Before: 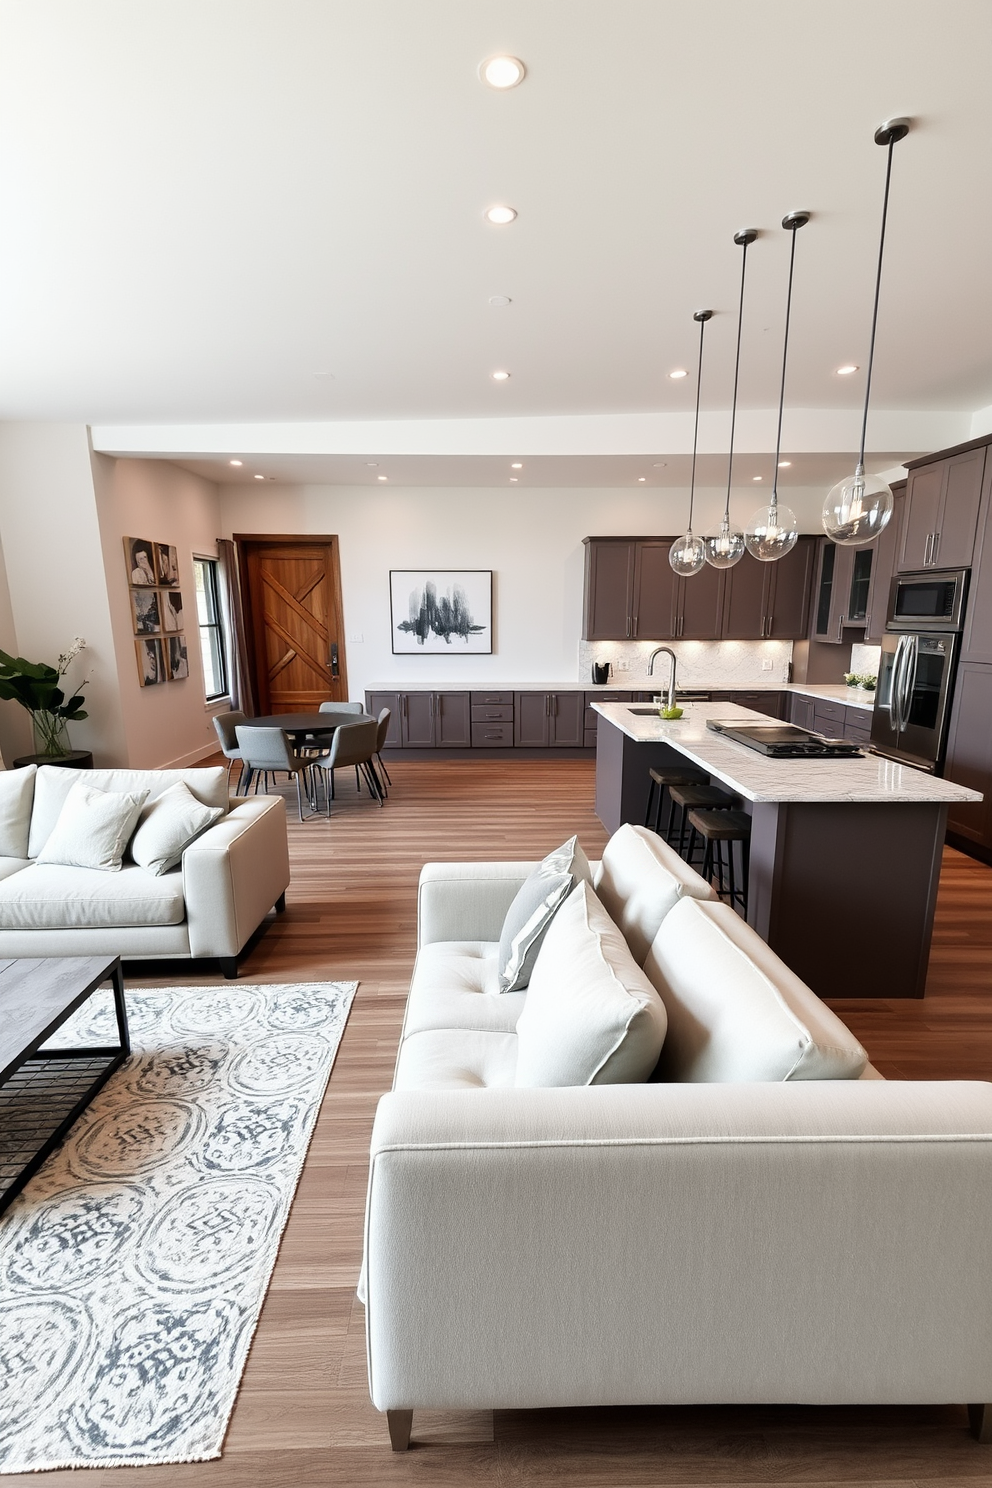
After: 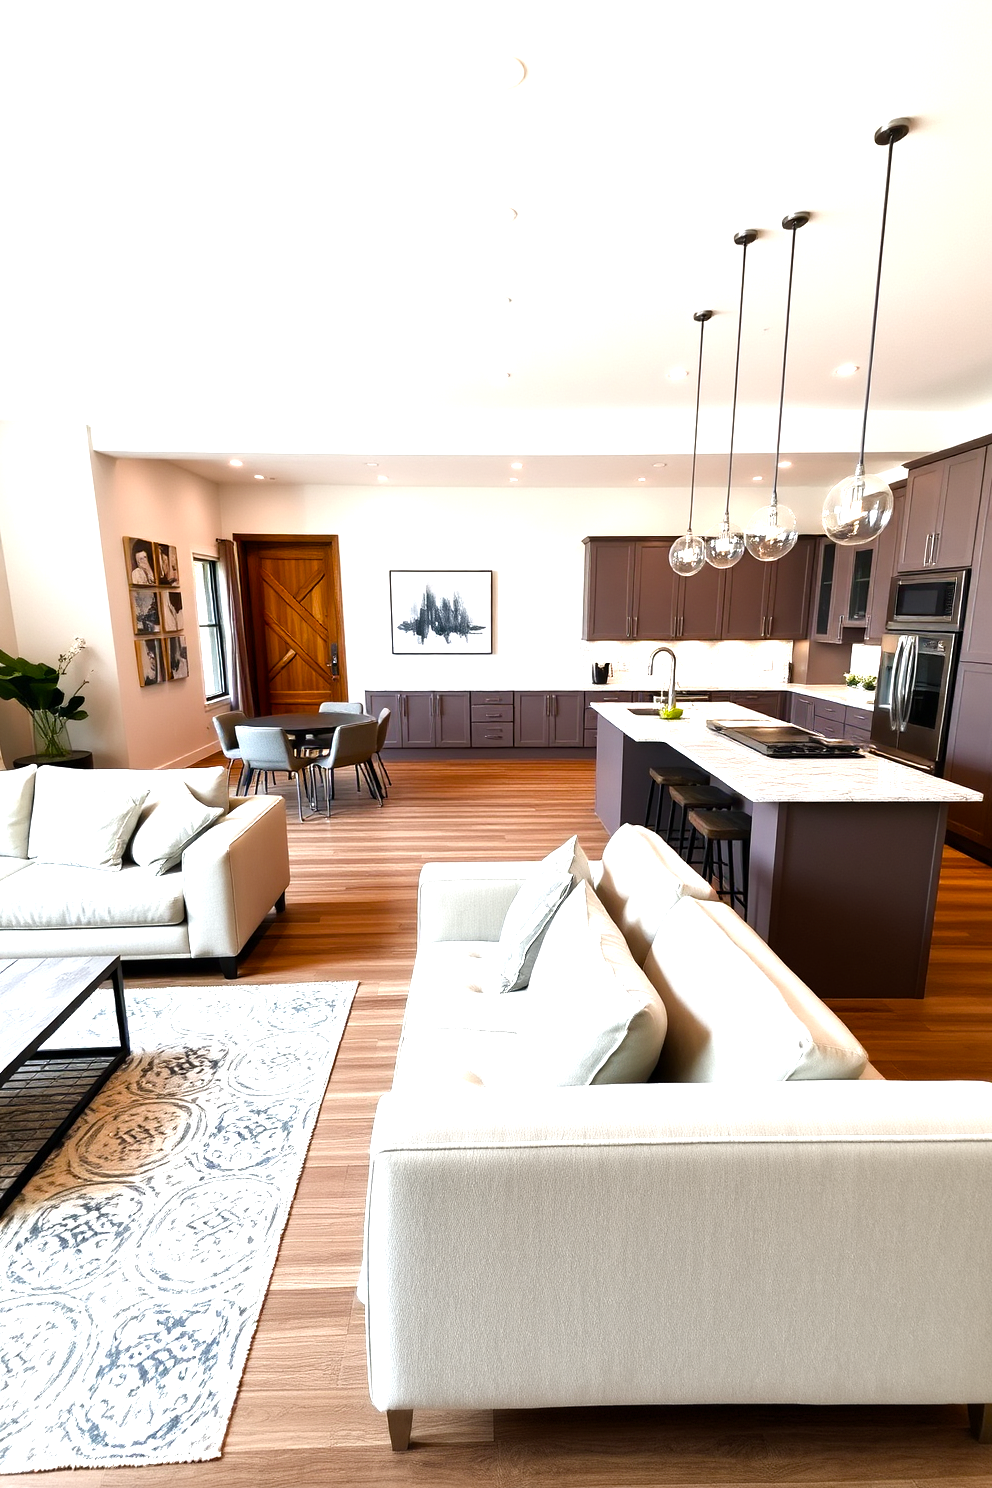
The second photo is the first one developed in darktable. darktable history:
color balance rgb: perceptual saturation grading › global saturation 26.869%, perceptual saturation grading › highlights -28.649%, perceptual saturation grading › mid-tones 15.25%, perceptual saturation grading › shadows 33.897%, perceptual brilliance grading › global brilliance 12.611%, perceptual brilliance grading › highlights 14.92%, global vibrance 20%
